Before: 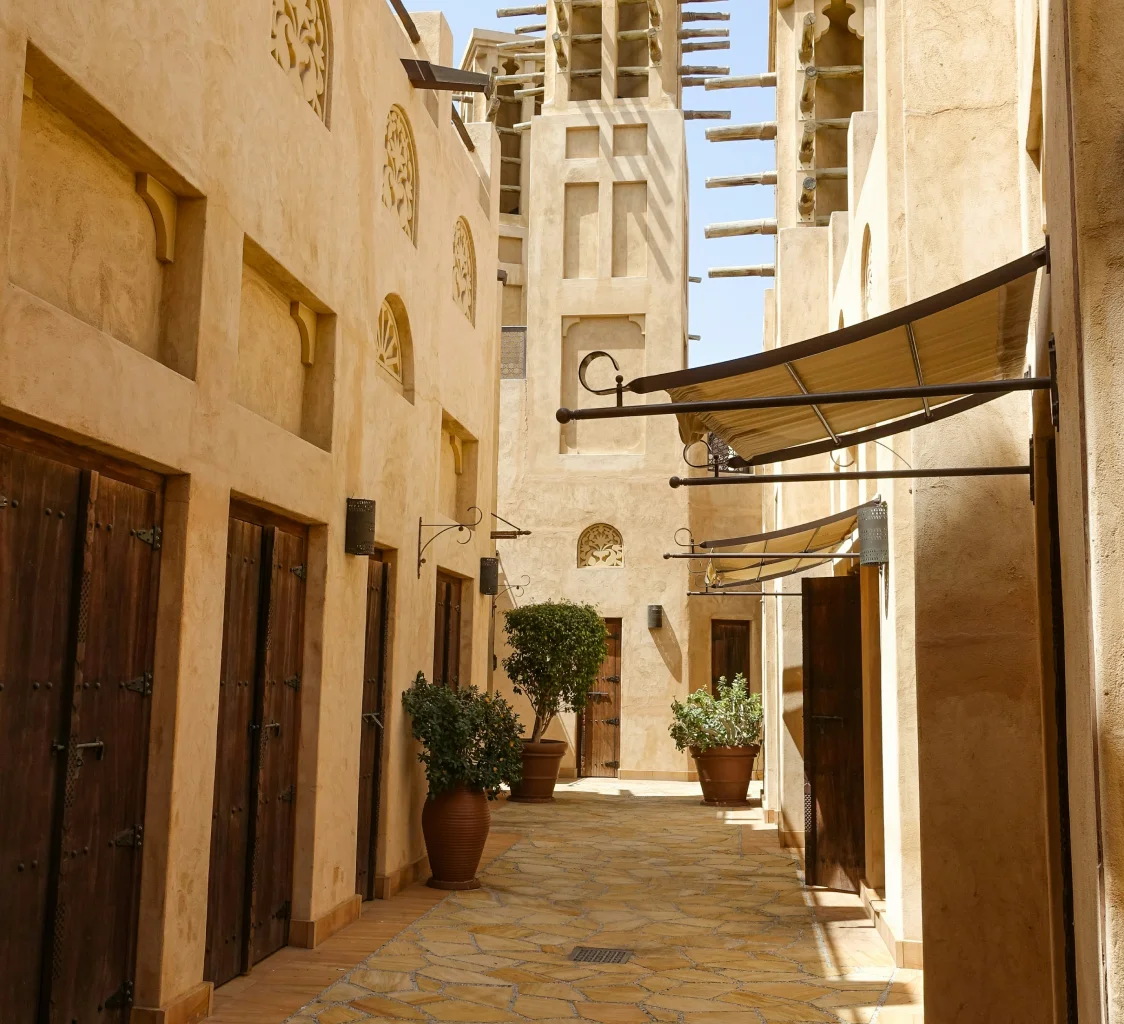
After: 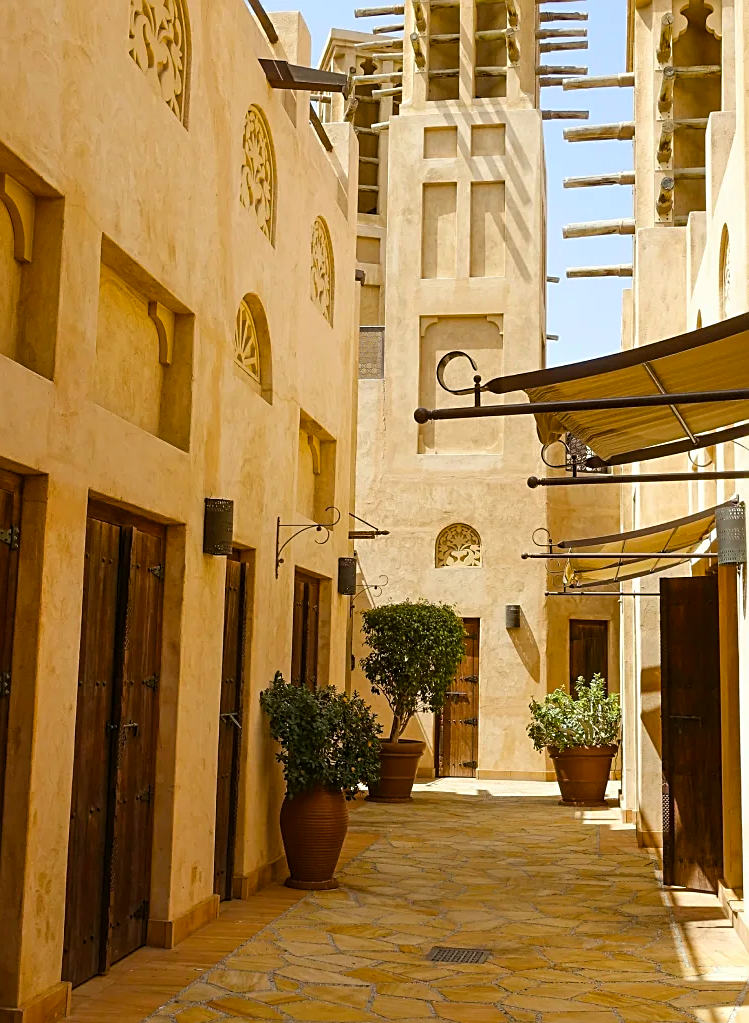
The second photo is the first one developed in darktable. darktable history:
sharpen: on, module defaults
color balance rgb: perceptual saturation grading › global saturation 25%, global vibrance 10%
crop and rotate: left 12.648%, right 20.685%
